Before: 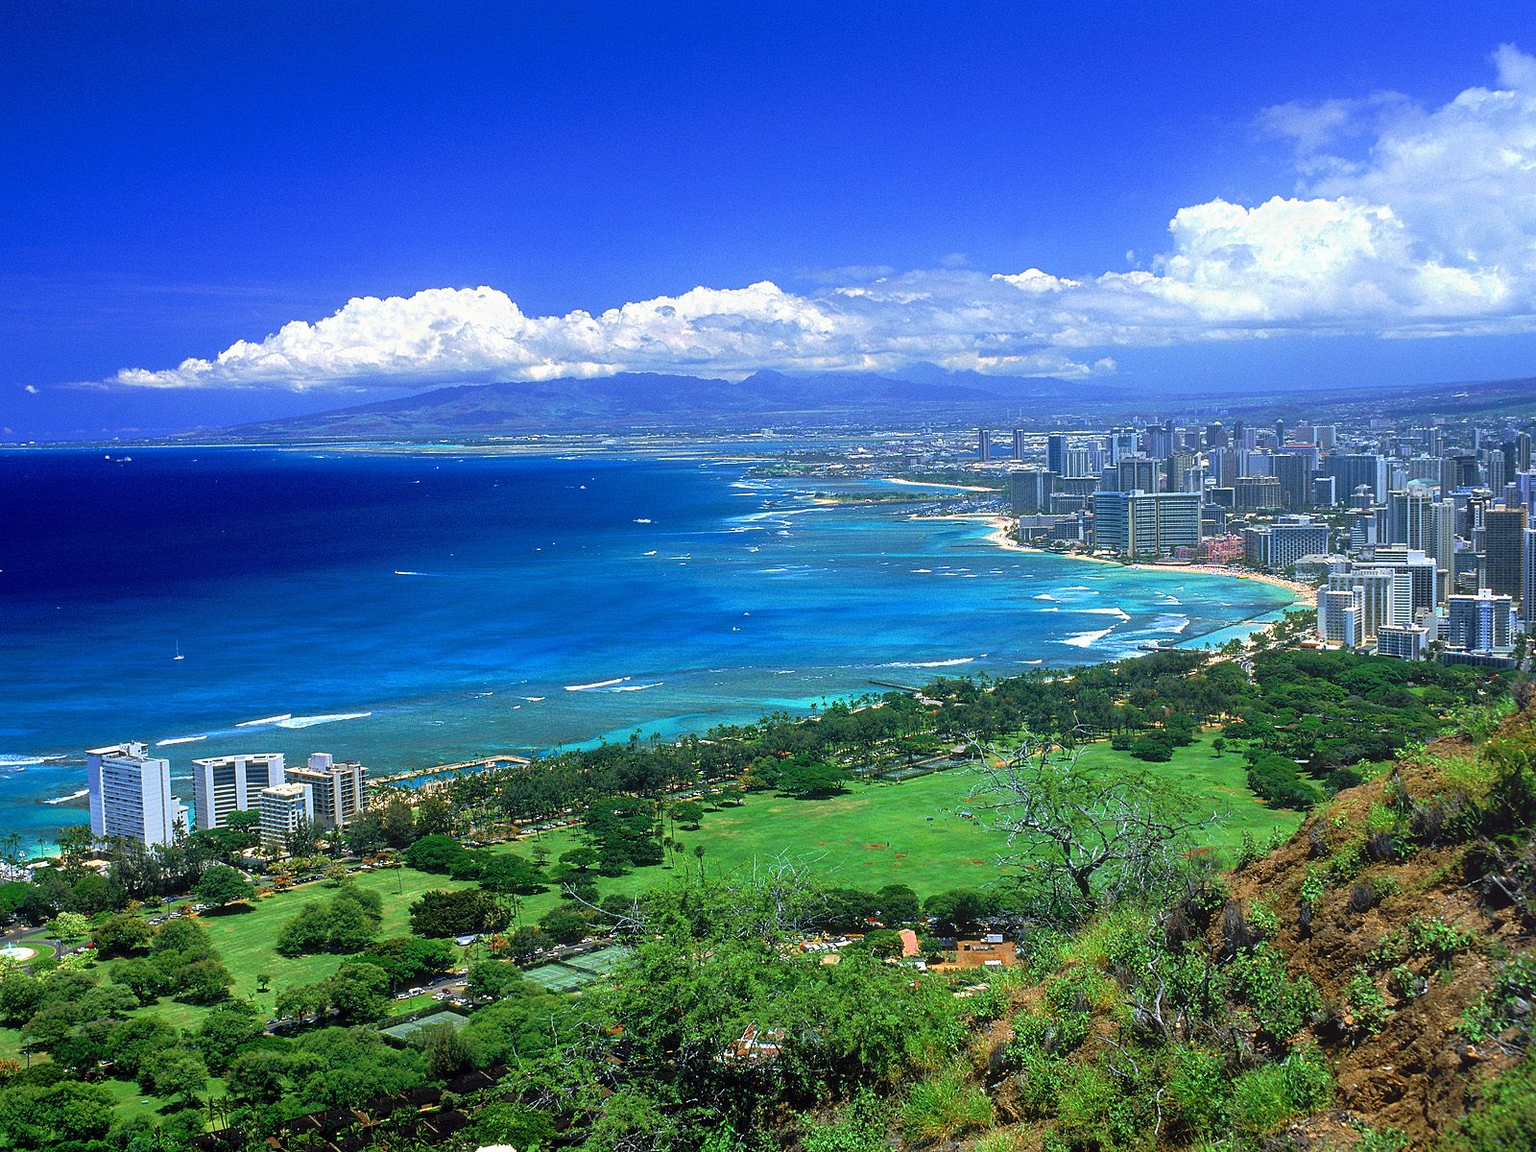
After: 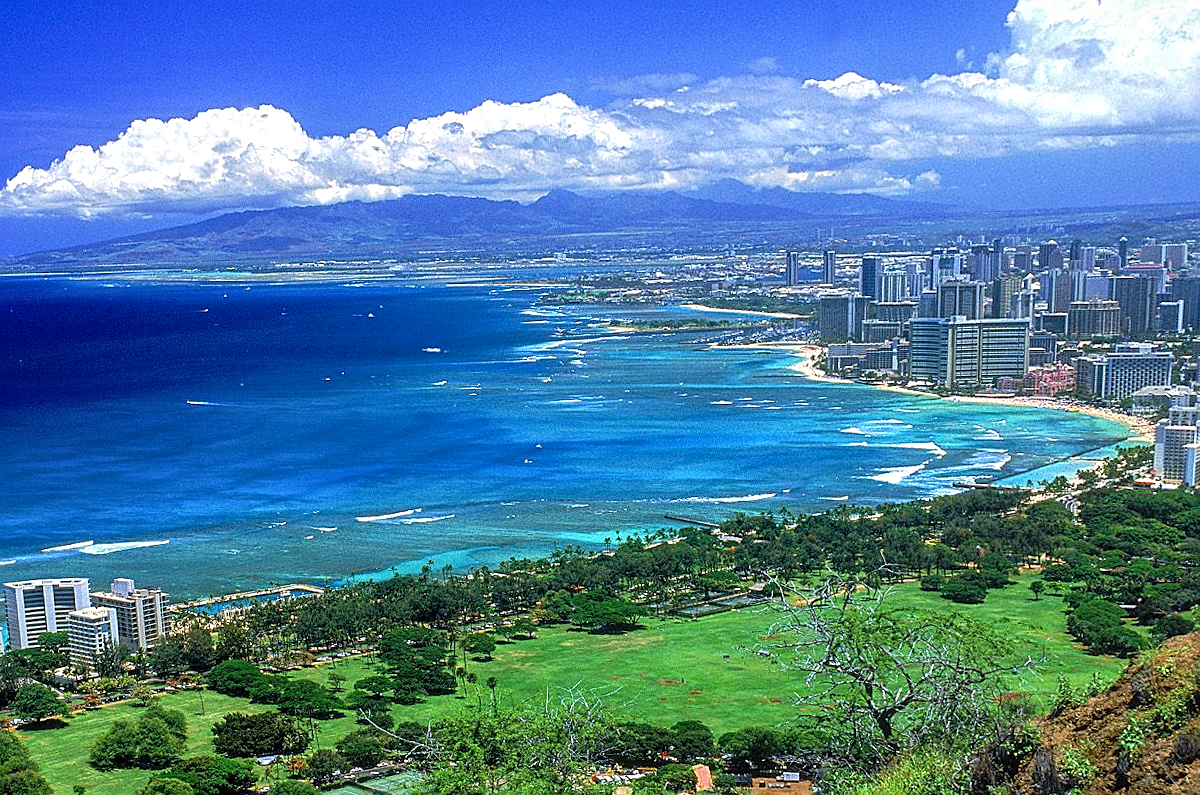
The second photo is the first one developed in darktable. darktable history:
local contrast: on, module defaults
sharpen: on, module defaults
rotate and perspective: rotation 0.062°, lens shift (vertical) 0.115, lens shift (horizontal) -0.133, crop left 0.047, crop right 0.94, crop top 0.061, crop bottom 0.94
crop: left 9.712%, top 16.928%, right 10.845%, bottom 12.332%
contrast equalizer: octaves 7, y [[0.6 ×6], [0.55 ×6], [0 ×6], [0 ×6], [0 ×6]], mix 0.15
